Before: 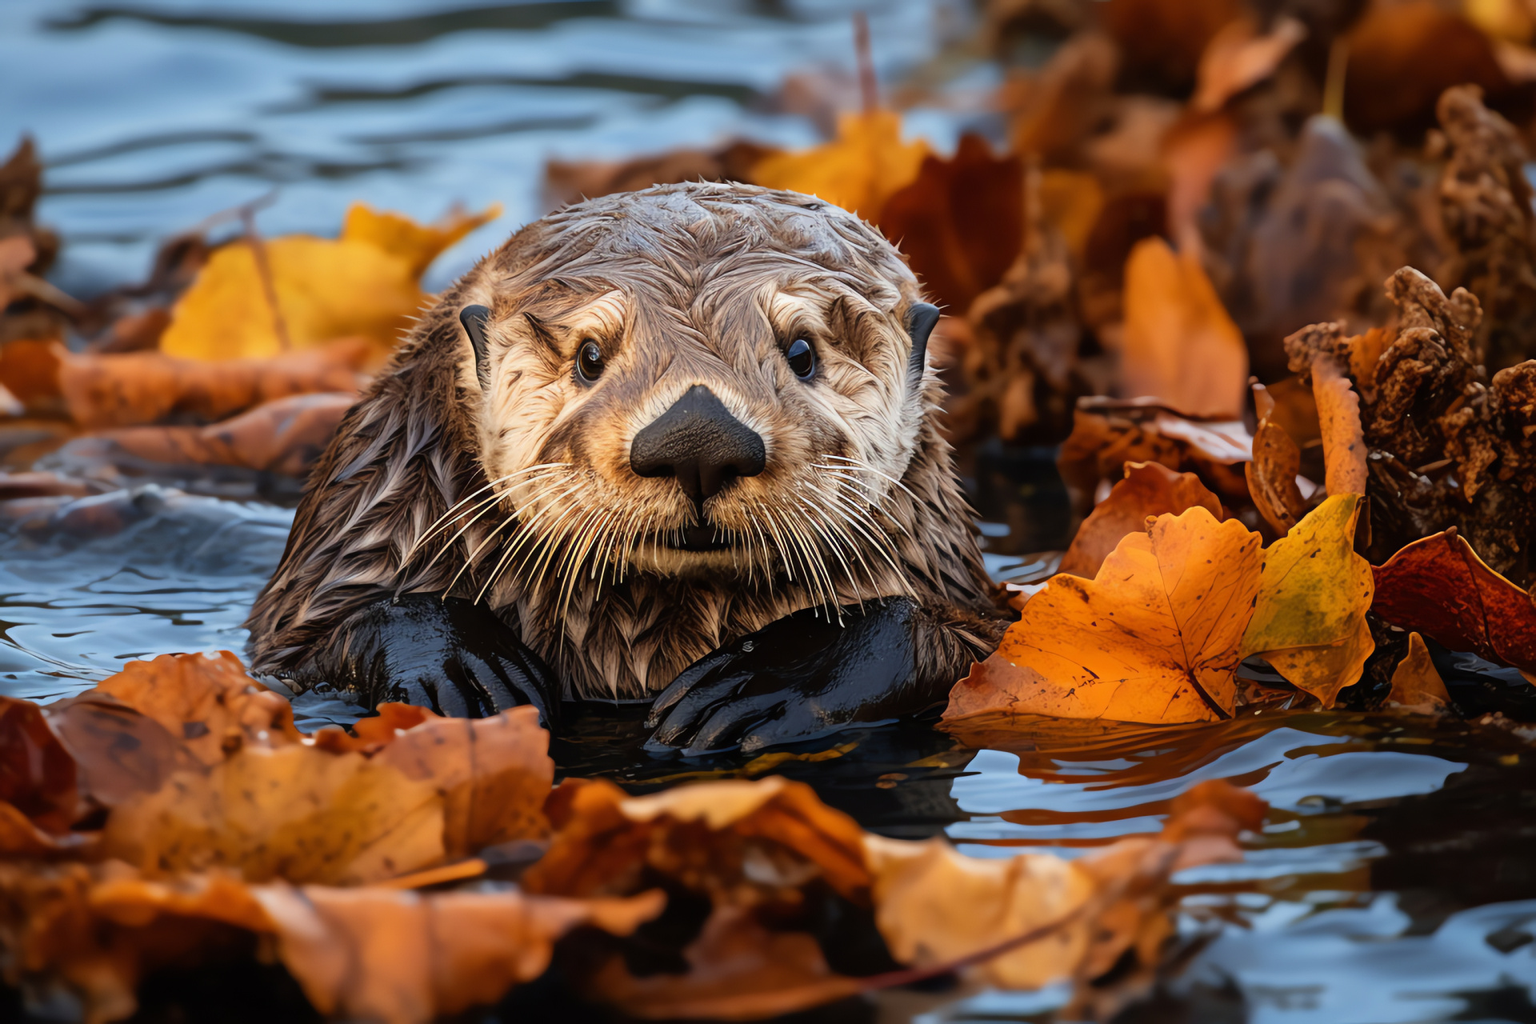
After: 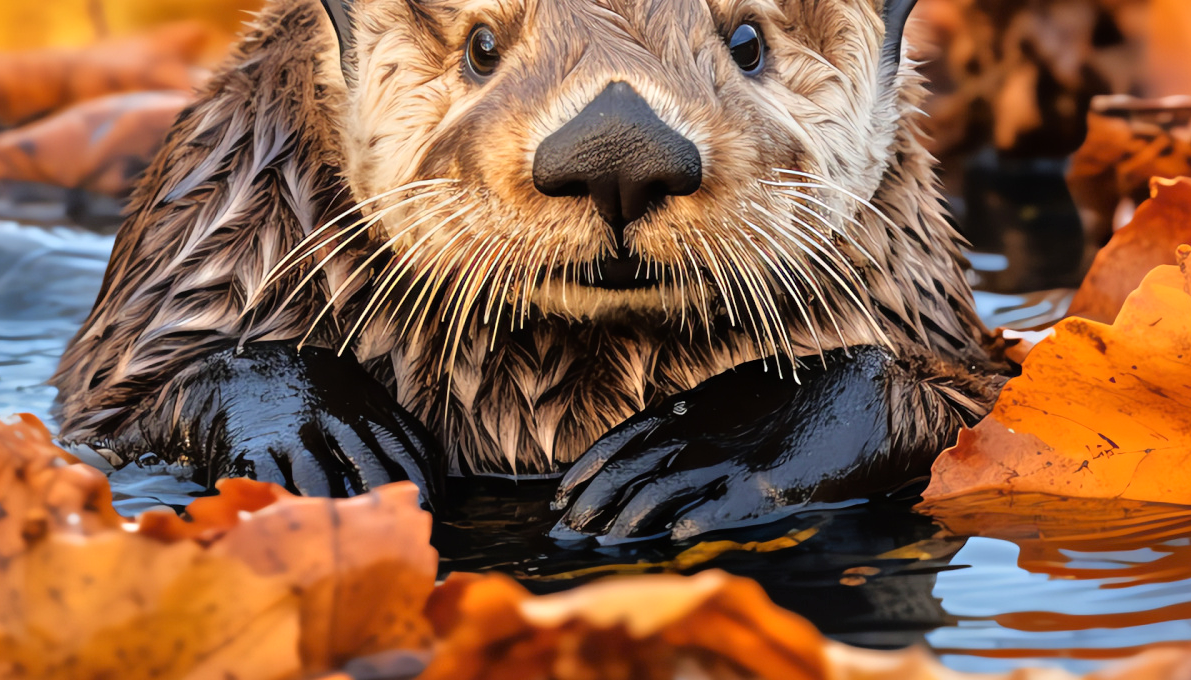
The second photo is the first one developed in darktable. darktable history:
crop: left 13.312%, top 31.28%, right 24.627%, bottom 15.582%
tone equalizer: -7 EV 0.15 EV, -6 EV 0.6 EV, -5 EV 1.15 EV, -4 EV 1.33 EV, -3 EV 1.15 EV, -2 EV 0.6 EV, -1 EV 0.15 EV, mask exposure compensation -0.5 EV
